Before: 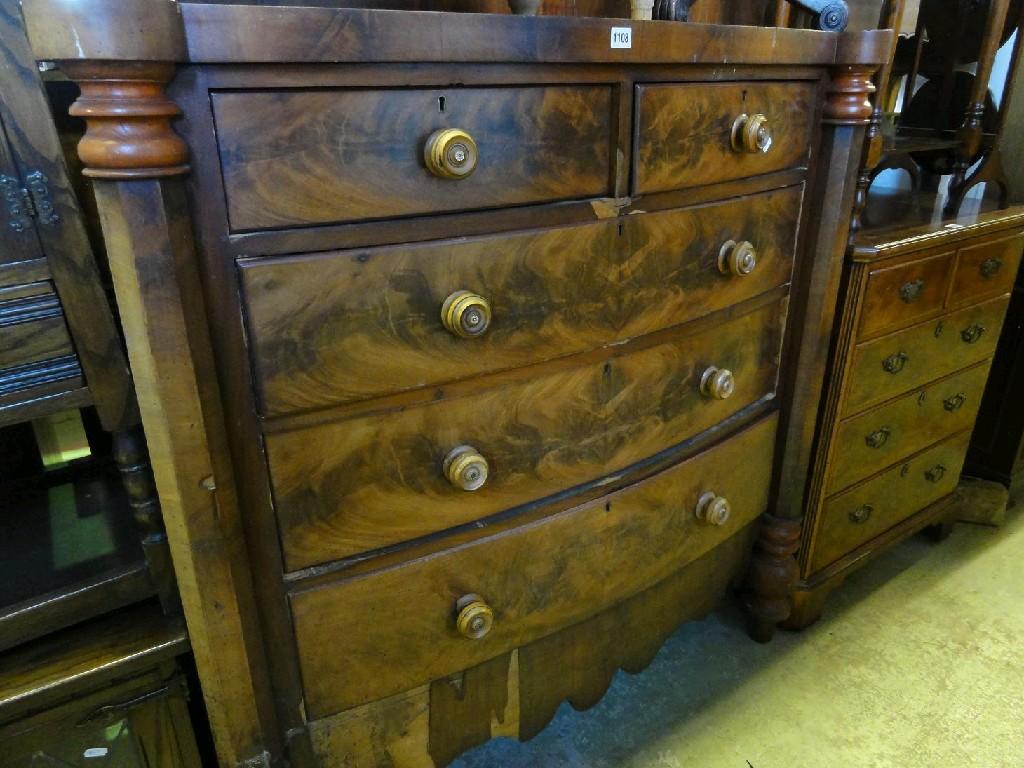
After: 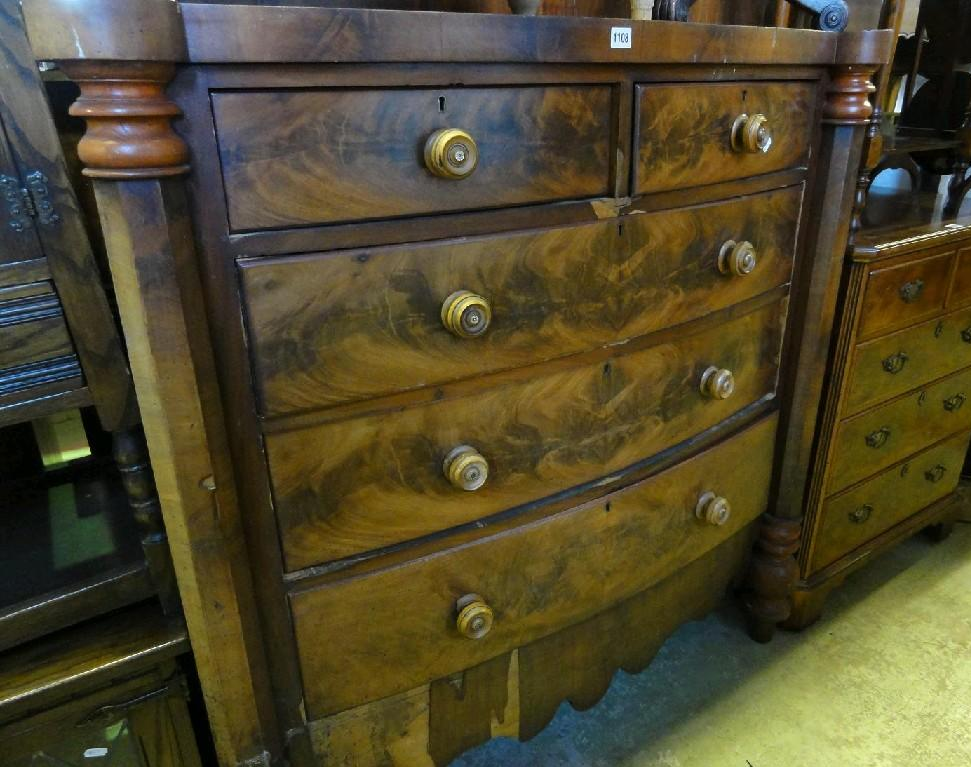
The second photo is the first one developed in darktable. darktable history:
crop and rotate: right 5.079%
